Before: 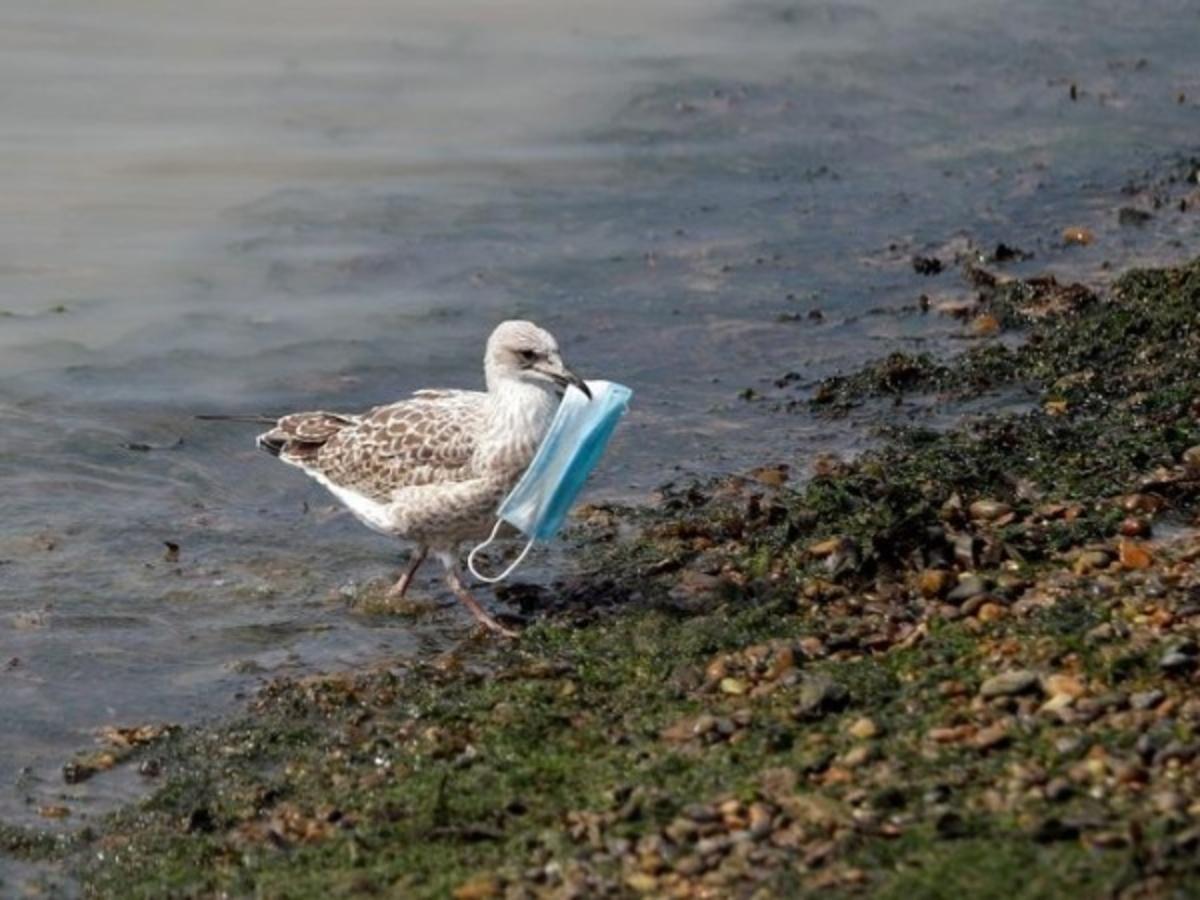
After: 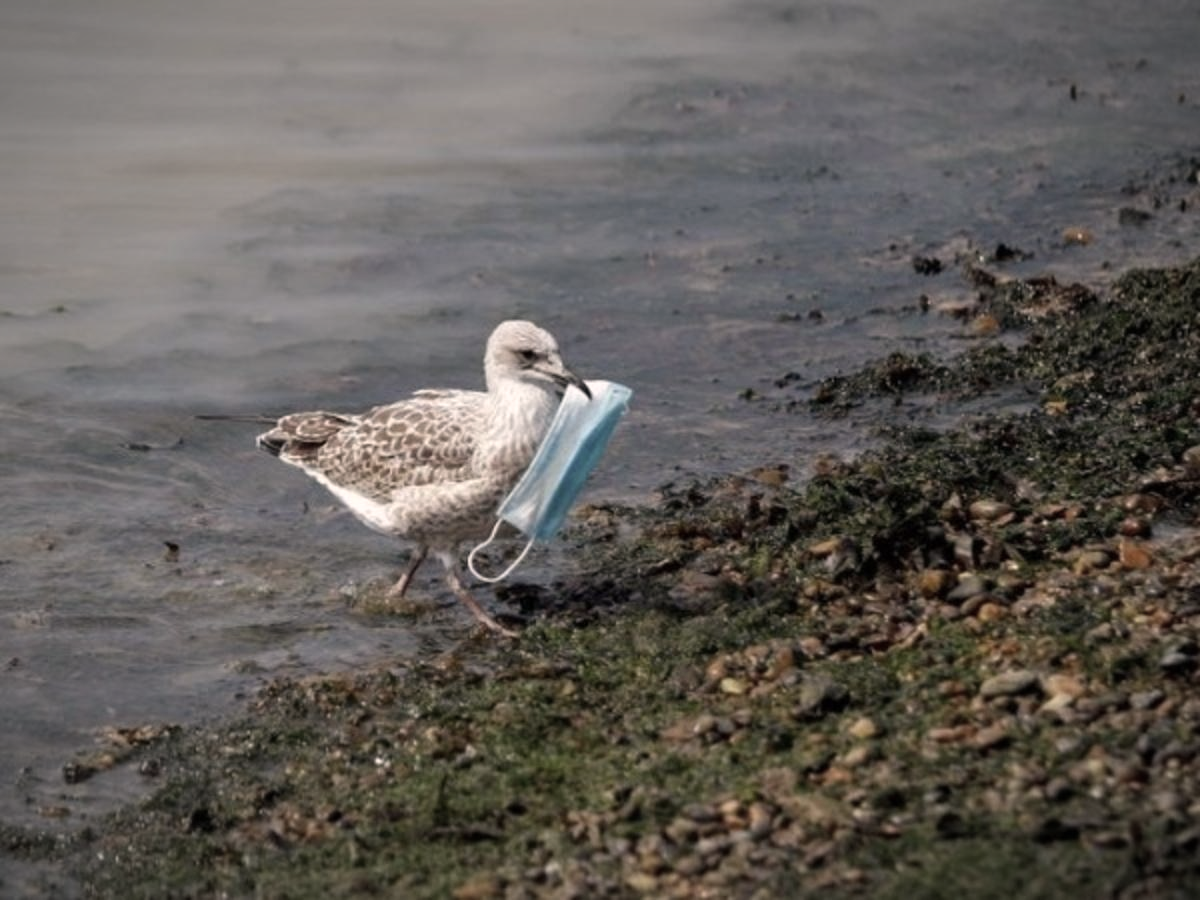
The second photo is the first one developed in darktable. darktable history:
vignetting: fall-off radius 70%, automatic ratio true
color correction: highlights a* 5.59, highlights b* 5.24, saturation 0.68
